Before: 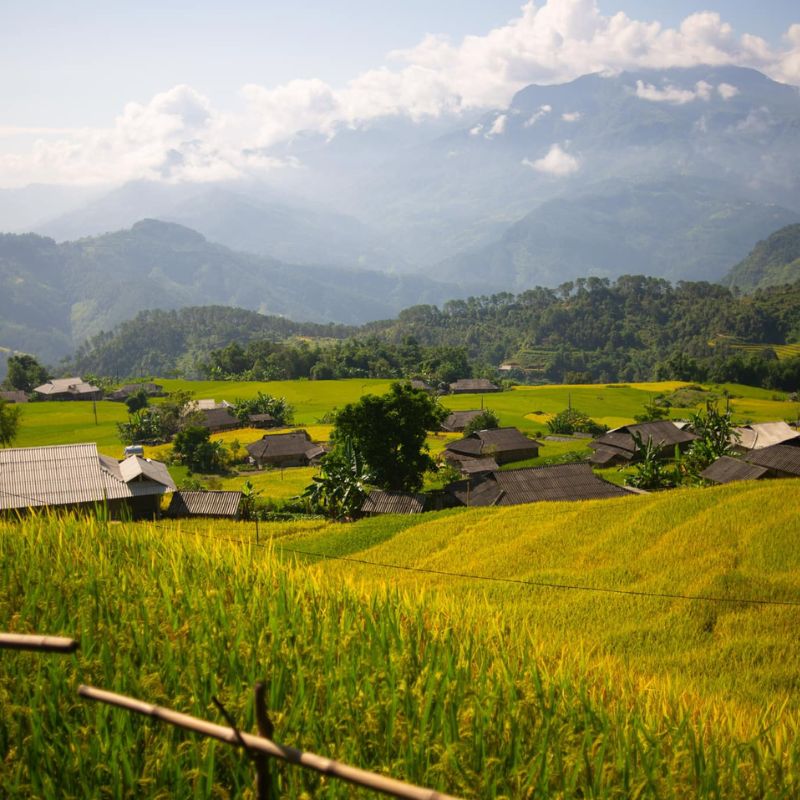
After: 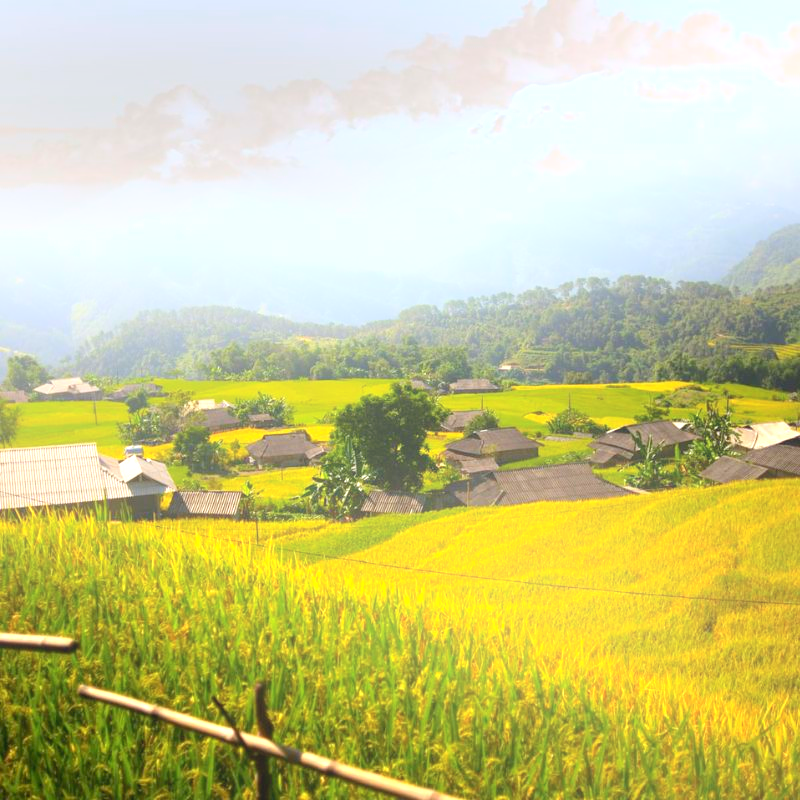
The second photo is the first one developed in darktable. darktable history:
exposure: black level correction 0.001, exposure 1.05 EV, compensate exposure bias true, compensate highlight preservation false
bloom: on, module defaults
